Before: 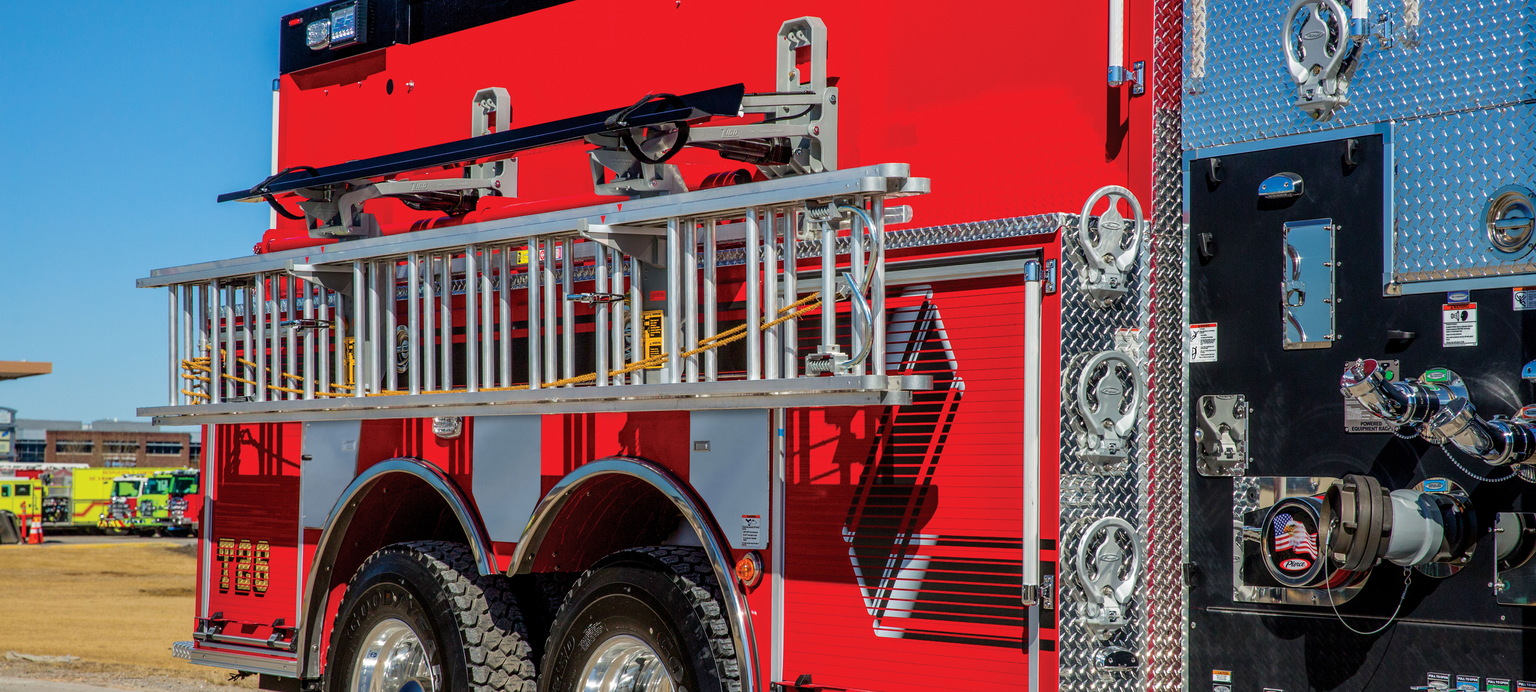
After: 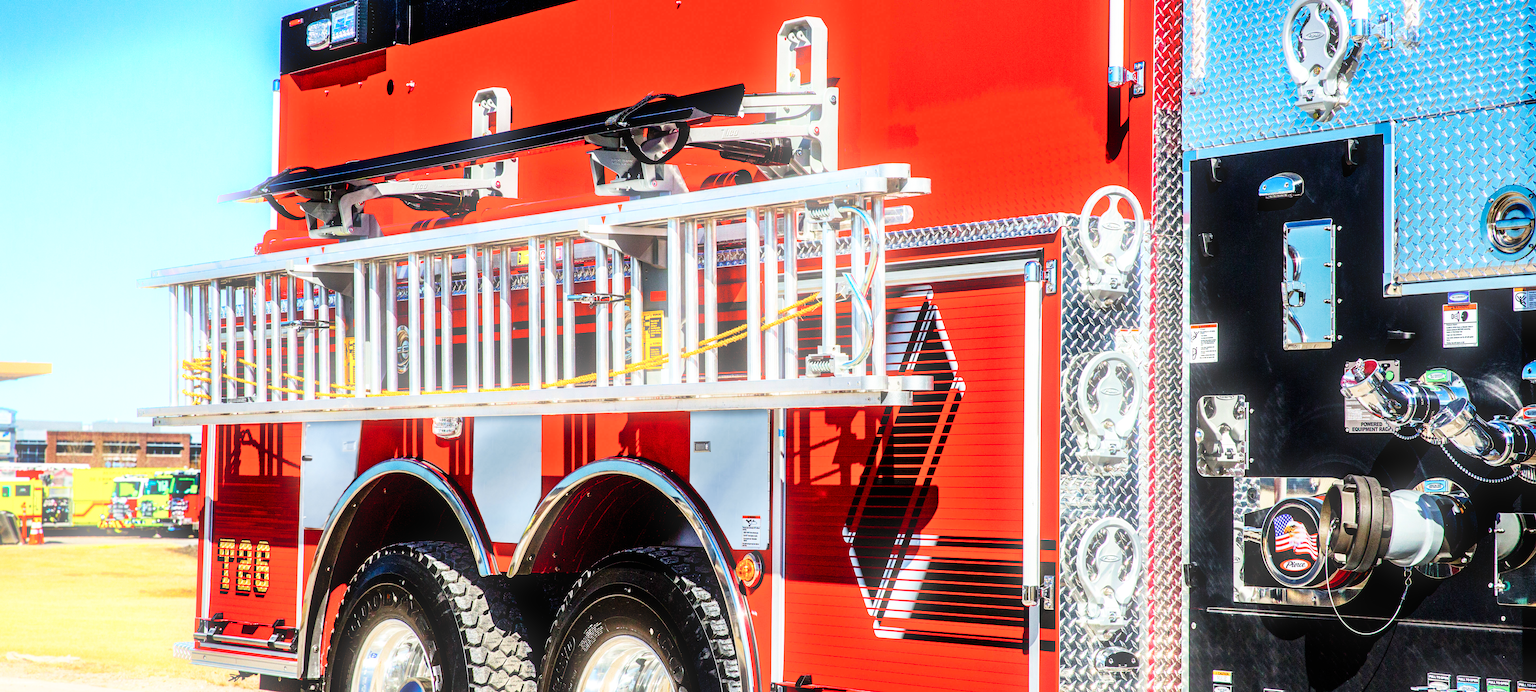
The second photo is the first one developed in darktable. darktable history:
bloom: size 16%, threshold 98%, strength 20%
contrast equalizer: y [[0.531, 0.548, 0.559, 0.557, 0.544, 0.527], [0.5 ×6], [0.5 ×6], [0 ×6], [0 ×6]]
base curve: curves: ch0 [(0, 0) (0.007, 0.004) (0.027, 0.03) (0.046, 0.07) (0.207, 0.54) (0.442, 0.872) (0.673, 0.972) (1, 1)], preserve colors none
